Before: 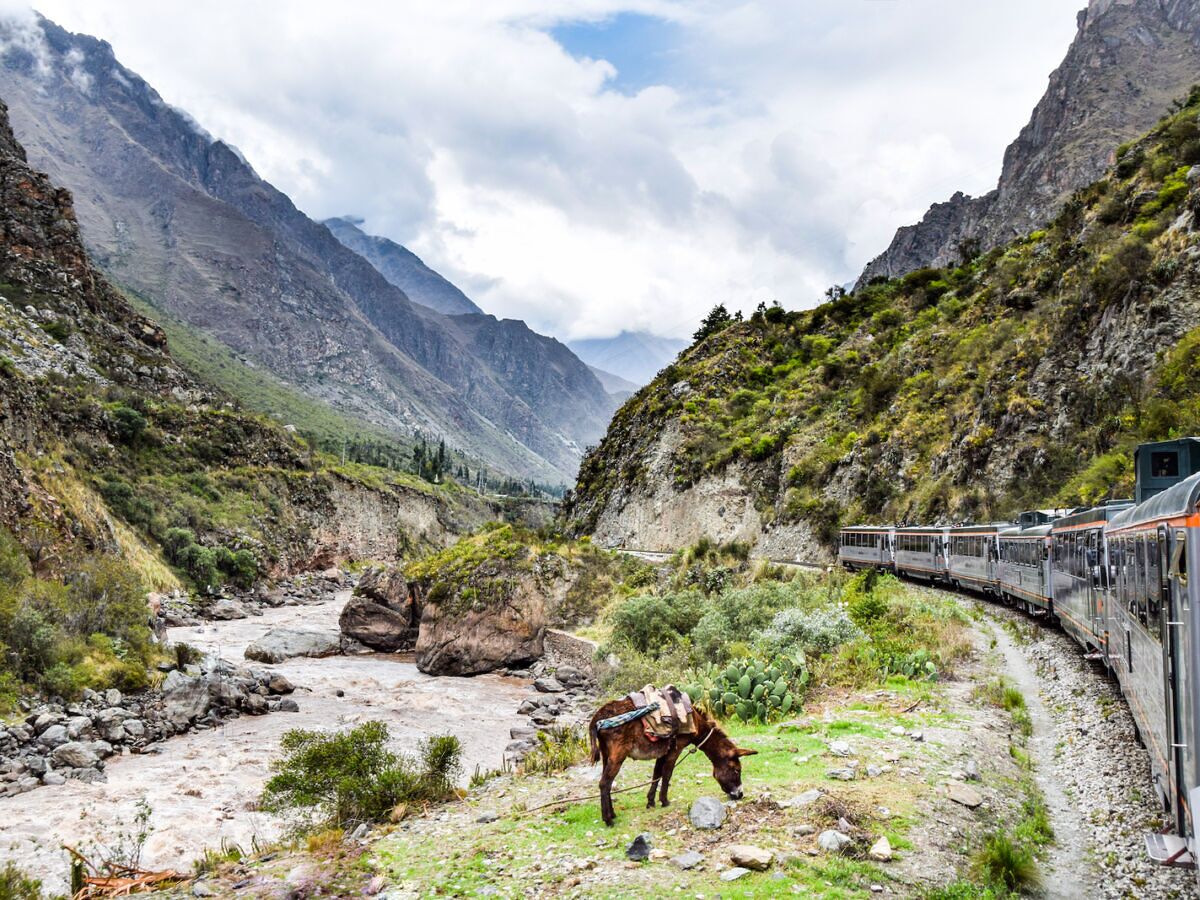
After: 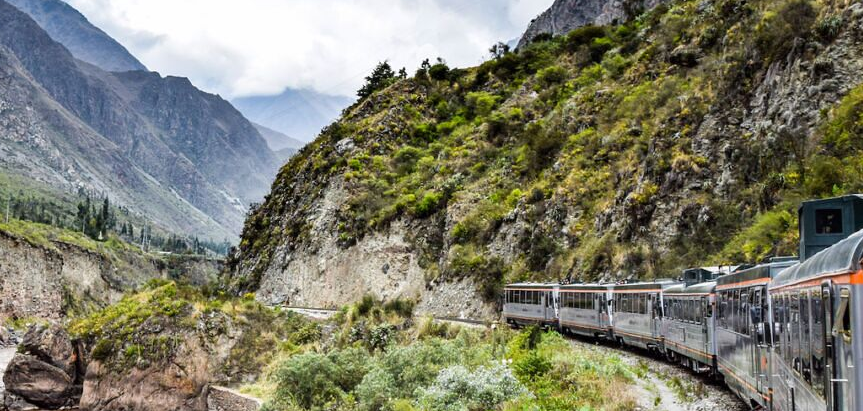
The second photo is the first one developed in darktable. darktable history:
crop and rotate: left 28.022%, top 27.049%, bottom 27.177%
